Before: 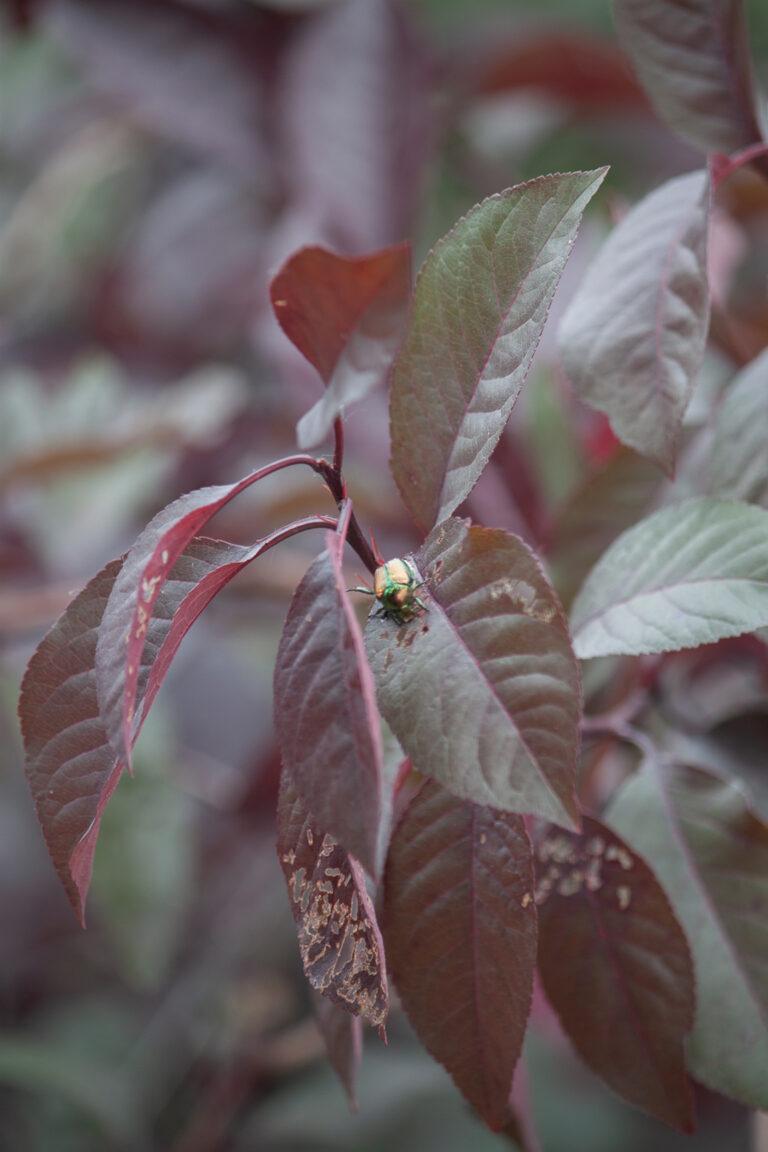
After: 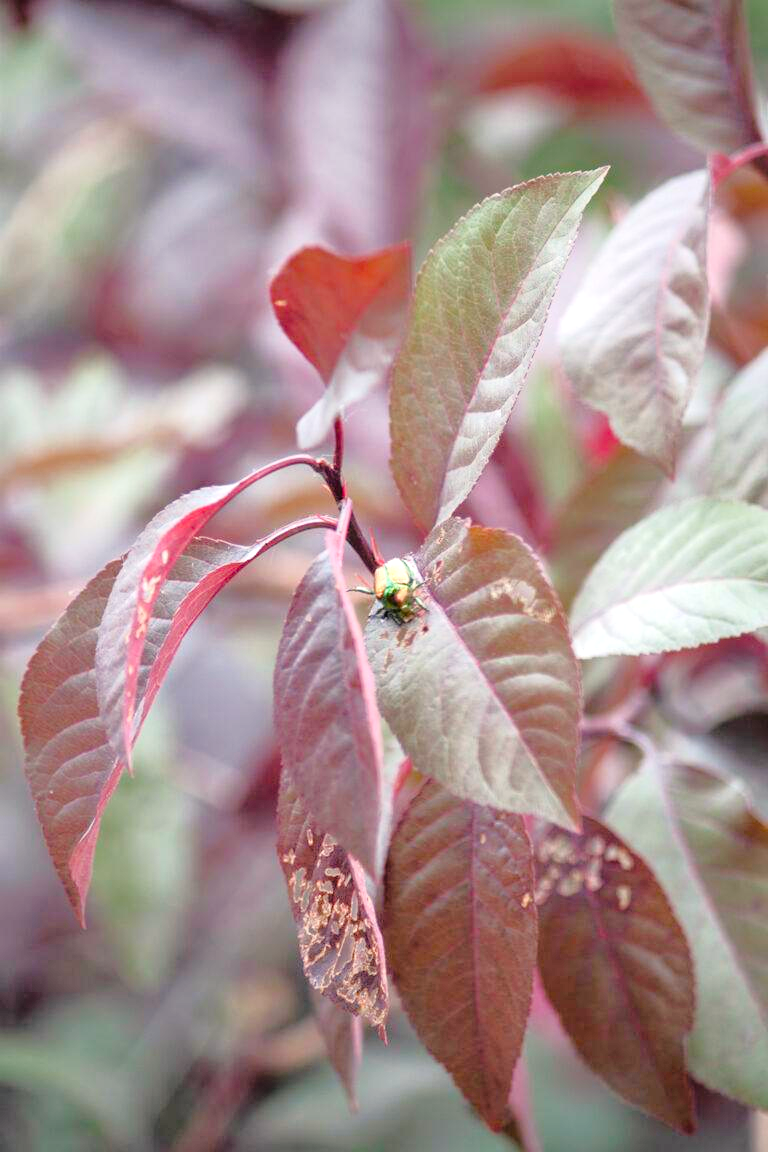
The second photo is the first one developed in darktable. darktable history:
color balance rgb: shadows lift › chroma 1.032%, shadows lift › hue 243.29°, highlights gain › chroma 2.068%, highlights gain › hue 71.86°, global offset › luminance -0.356%, perceptual saturation grading › global saturation 13.691%, perceptual saturation grading › highlights -25.896%, perceptual saturation grading › shadows 29.499%, global vibrance 20%
tone curve: curves: ch0 [(0, 0) (0.088, 0.042) (0.208, 0.176) (0.257, 0.267) (0.406, 0.483) (0.489, 0.556) (0.667, 0.73) (0.793, 0.851) (0.994, 0.974)]; ch1 [(0, 0) (0.161, 0.092) (0.35, 0.33) (0.392, 0.392) (0.457, 0.467) (0.505, 0.497) (0.537, 0.518) (0.553, 0.53) (0.58, 0.567) (0.739, 0.697) (1, 1)]; ch2 [(0, 0) (0.346, 0.362) (0.448, 0.419) (0.502, 0.499) (0.533, 0.517) (0.556, 0.533) (0.629, 0.619) (0.717, 0.678) (1, 1)], color space Lab, linked channels, preserve colors none
shadows and highlights: radius 125.28, shadows 30.31, highlights -30.52, low approximation 0.01, soften with gaussian
exposure: black level correction 0.001, exposure 1.034 EV, compensate highlight preservation false
